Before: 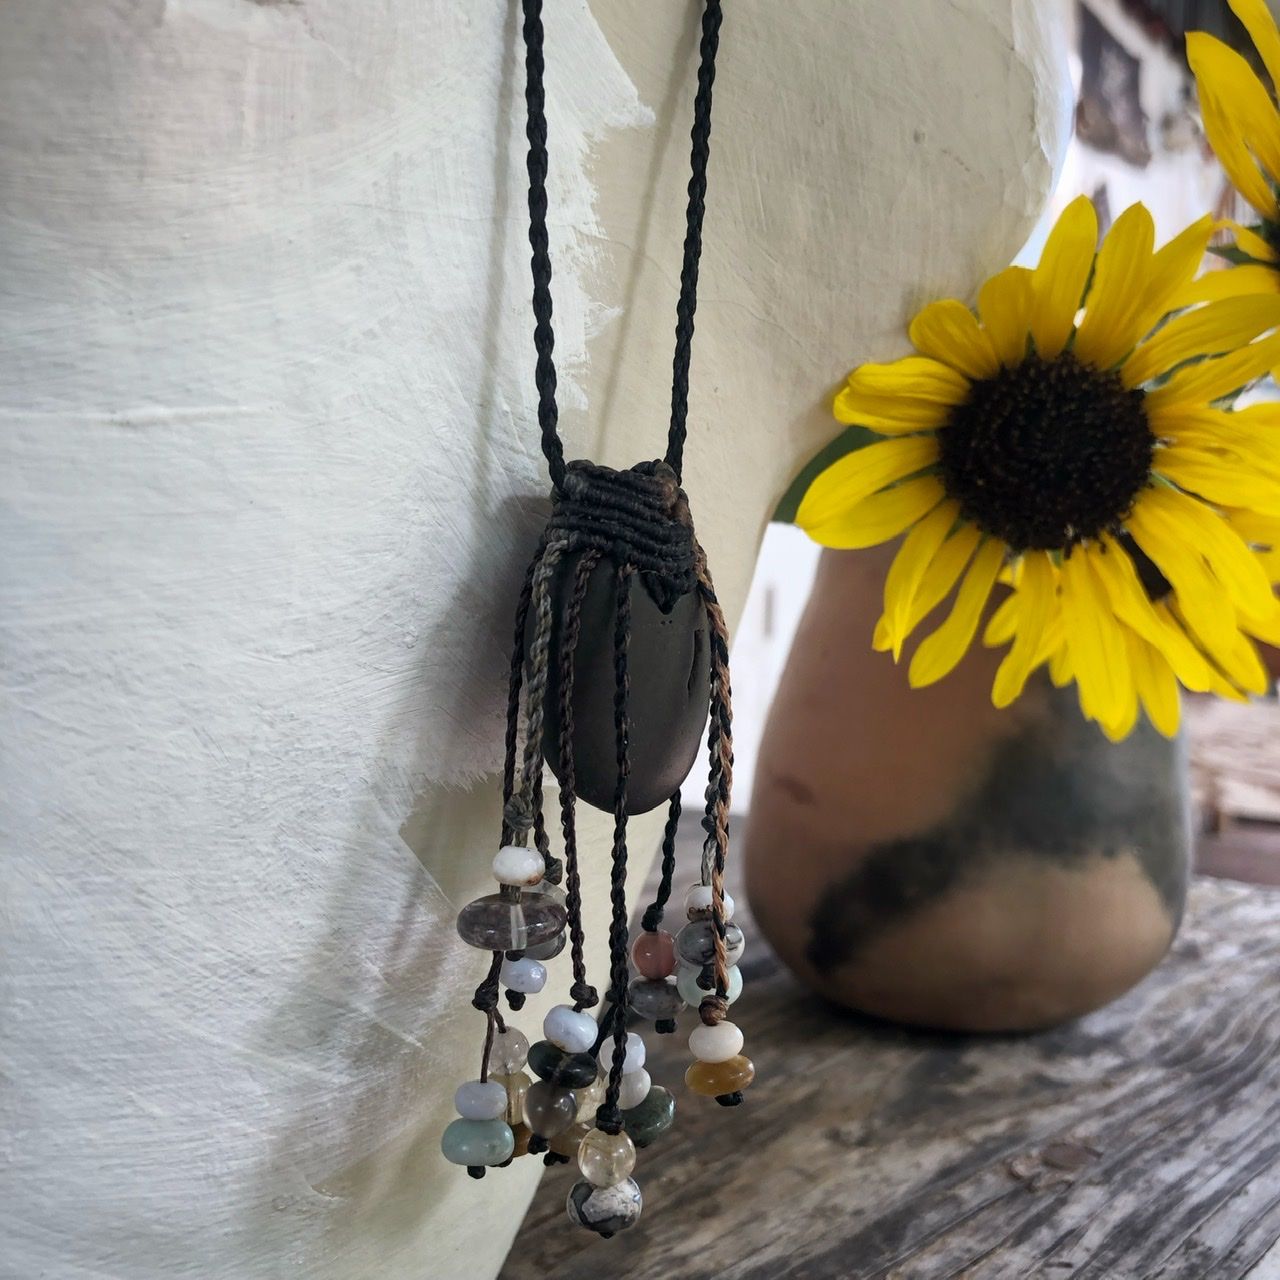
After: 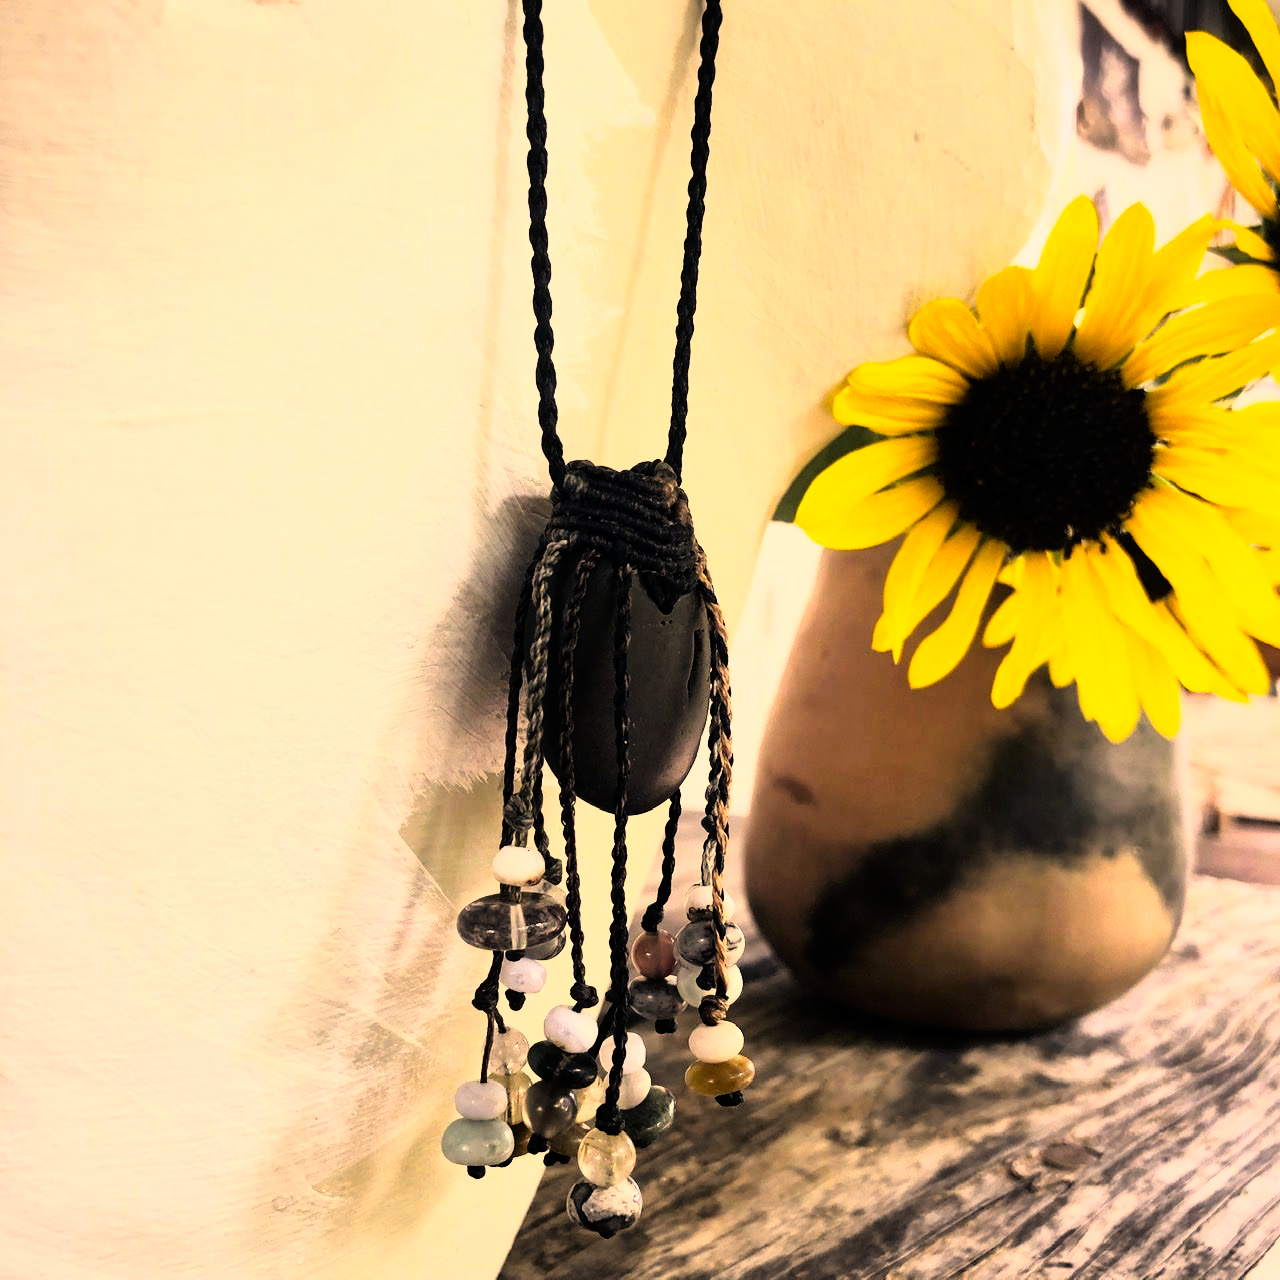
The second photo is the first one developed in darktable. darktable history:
rgb curve: curves: ch0 [(0, 0) (0.21, 0.15) (0.24, 0.21) (0.5, 0.75) (0.75, 0.96) (0.89, 0.99) (1, 1)]; ch1 [(0, 0.02) (0.21, 0.13) (0.25, 0.2) (0.5, 0.67) (0.75, 0.9) (0.89, 0.97) (1, 1)]; ch2 [(0, 0.02) (0.21, 0.13) (0.25, 0.2) (0.5, 0.67) (0.75, 0.9) (0.89, 0.97) (1, 1)], compensate middle gray true
color correction: highlights a* 15, highlights b* 31.55
tone equalizer: on, module defaults
